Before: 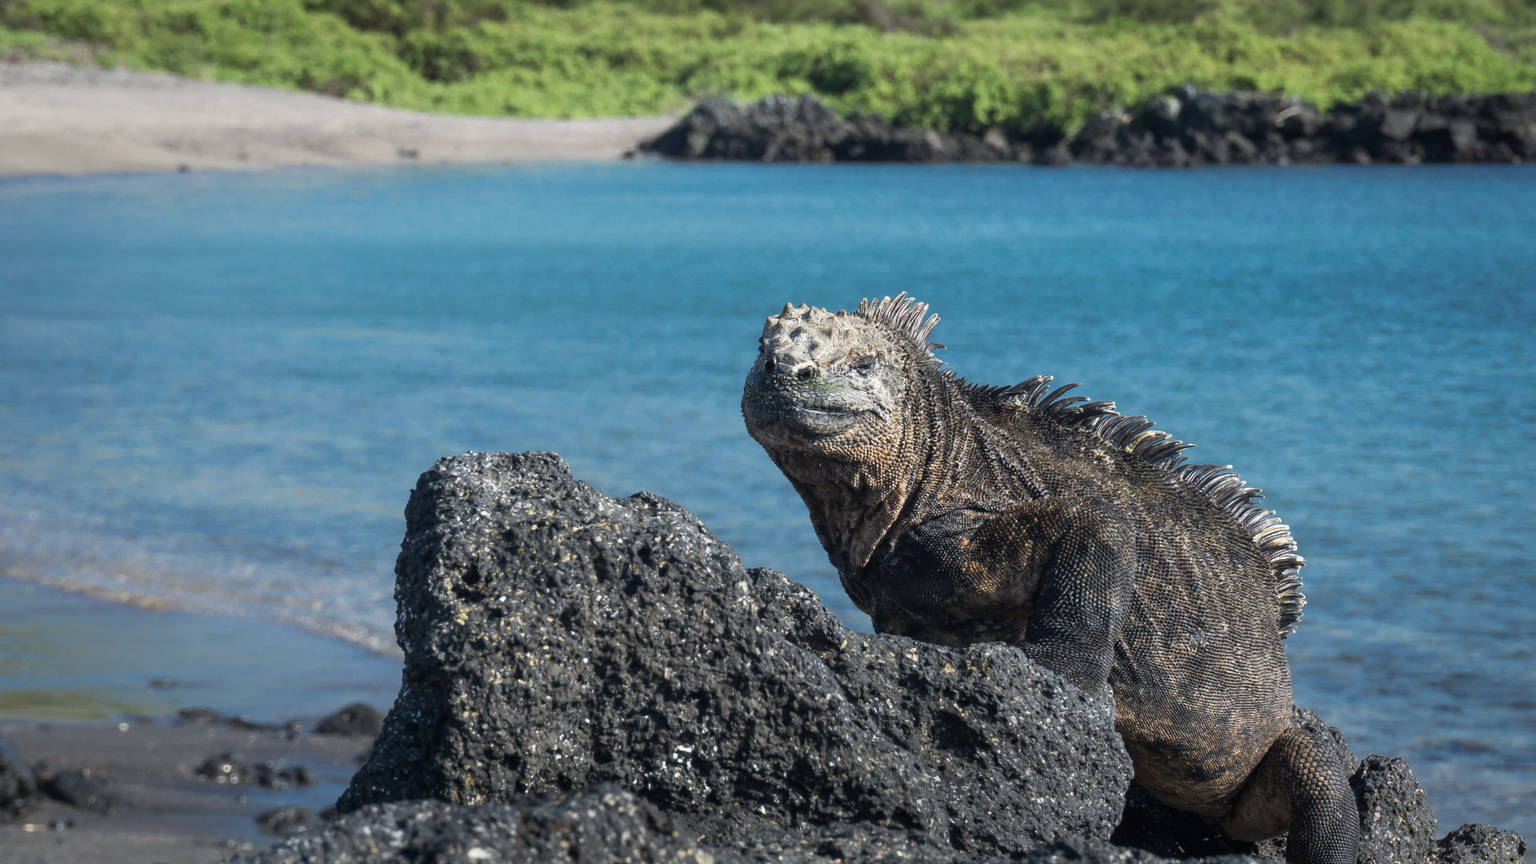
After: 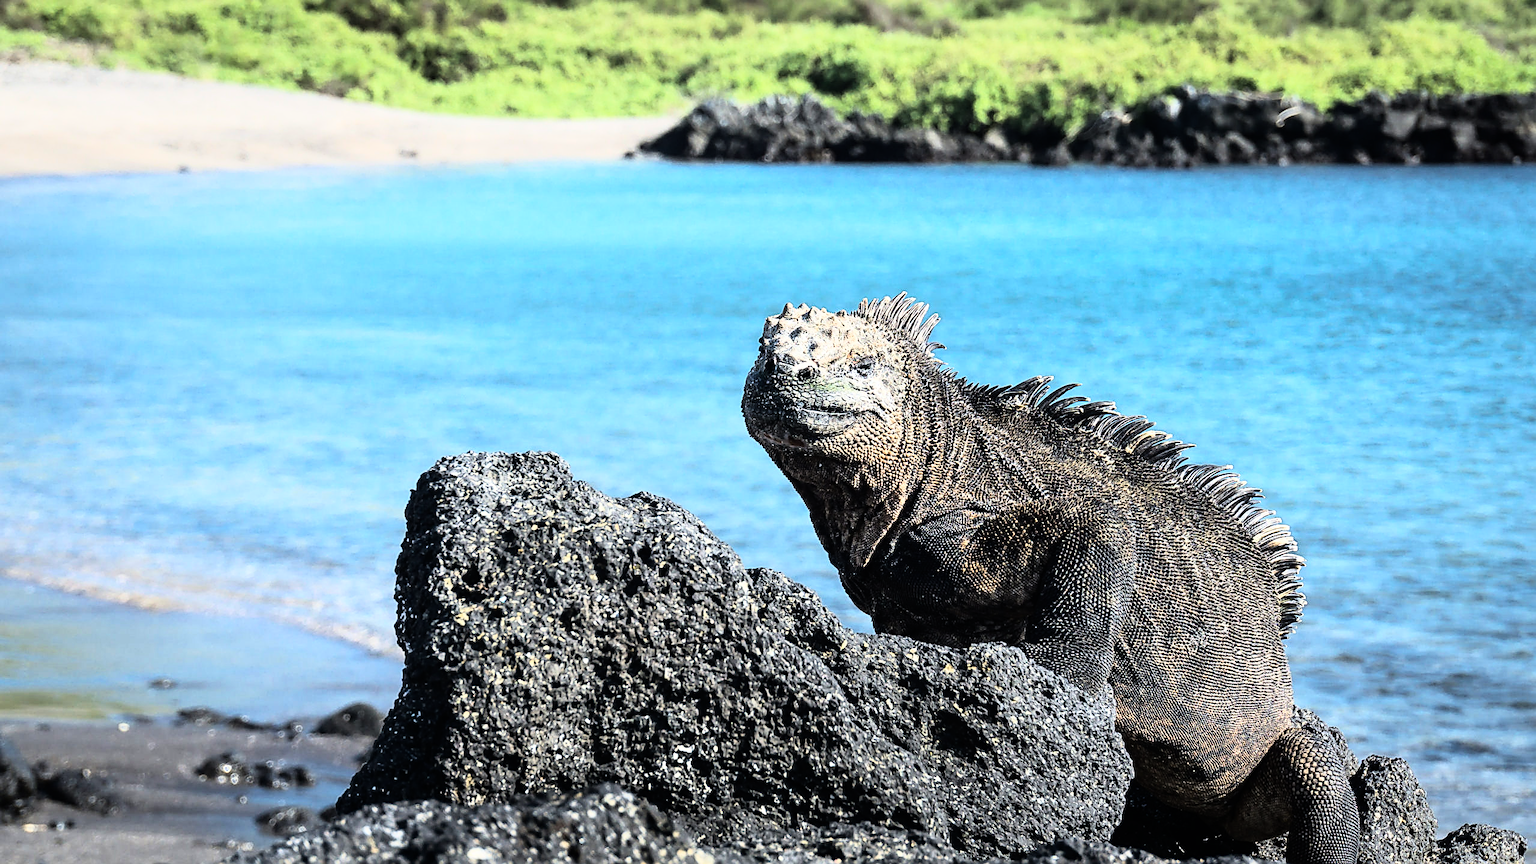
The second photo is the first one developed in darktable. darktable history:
rgb curve: curves: ch0 [(0, 0) (0.21, 0.15) (0.24, 0.21) (0.5, 0.75) (0.75, 0.96) (0.89, 0.99) (1, 1)]; ch1 [(0, 0.02) (0.21, 0.13) (0.25, 0.2) (0.5, 0.67) (0.75, 0.9) (0.89, 0.97) (1, 1)]; ch2 [(0, 0.02) (0.21, 0.13) (0.25, 0.2) (0.5, 0.67) (0.75, 0.9) (0.89, 0.97) (1, 1)], compensate middle gray true
sharpen: amount 1
